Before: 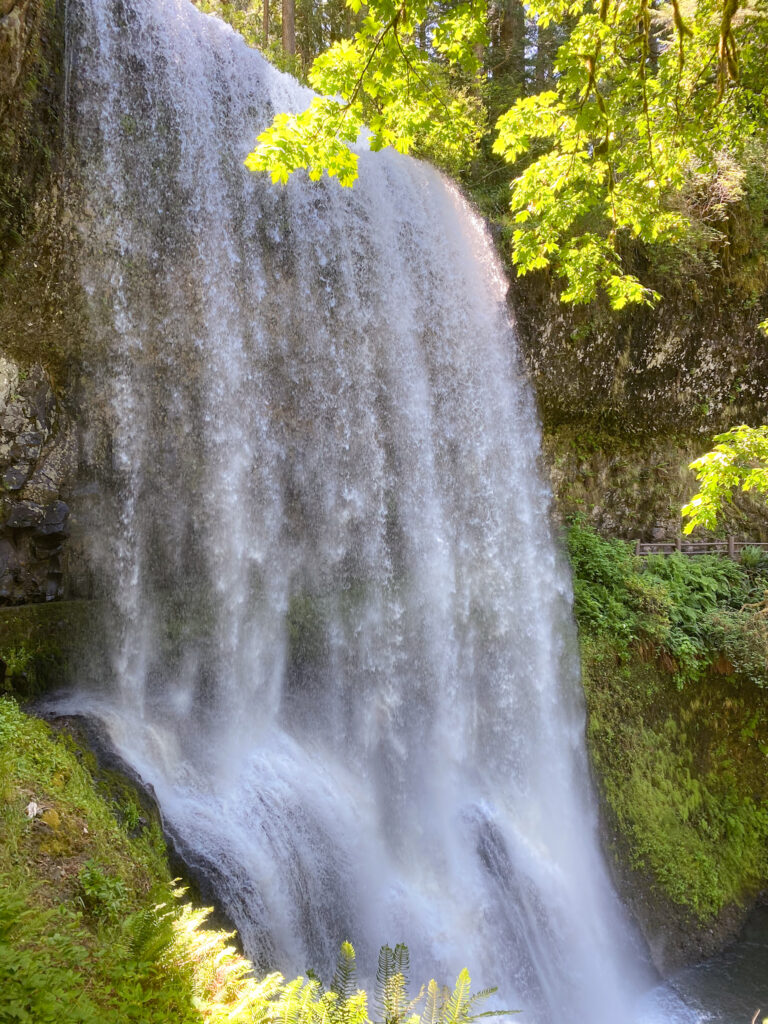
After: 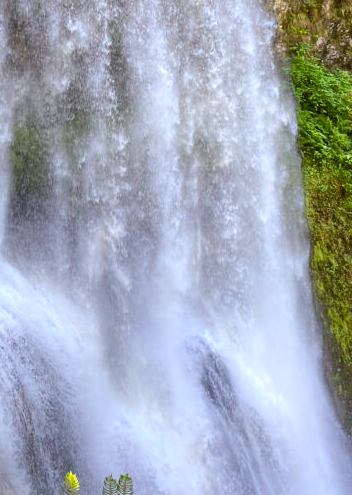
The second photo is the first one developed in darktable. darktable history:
color balance rgb: shadows lift › luminance -20%, power › hue 72.24°, highlights gain › luminance 15%, global offset › hue 171.6°, perceptual saturation grading › highlights -15%, perceptual saturation grading › shadows 25%, global vibrance 30%, contrast 10%
contrast brightness saturation: contrast 0.03, brightness 0.06, saturation 0.13
crop: left 35.976%, top 45.819%, right 18.162%, bottom 5.807%
